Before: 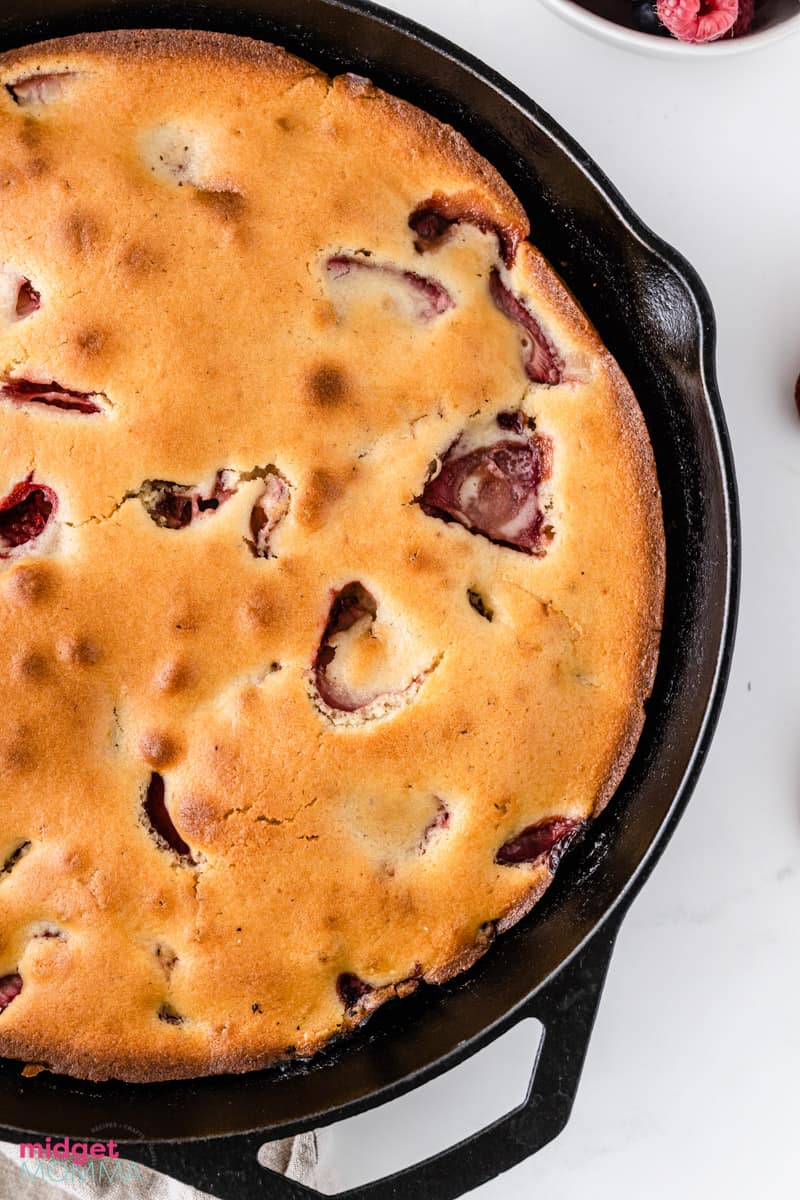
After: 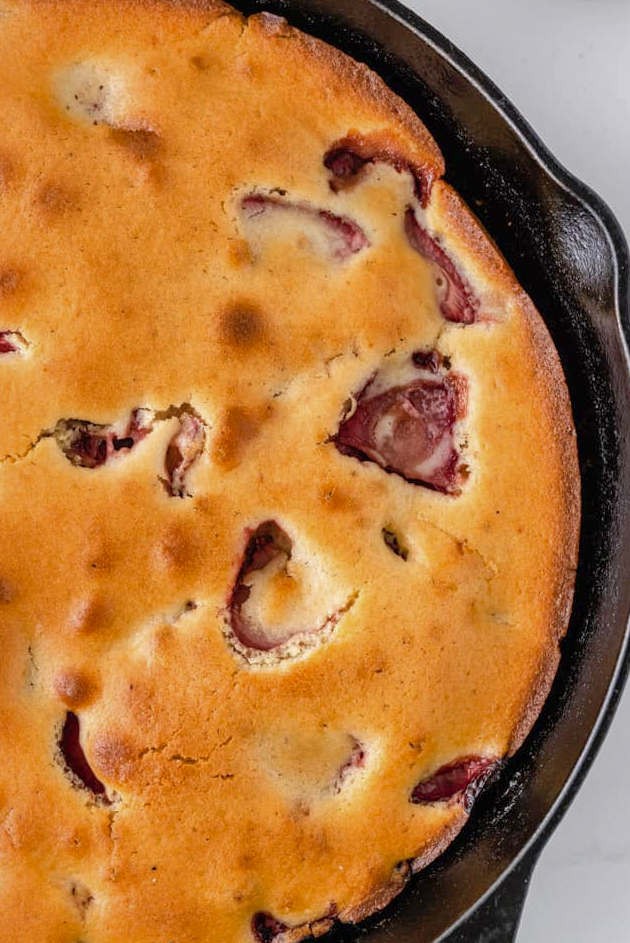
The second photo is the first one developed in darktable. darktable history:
shadows and highlights: highlights -59.91
crop and rotate: left 10.792%, top 5.137%, right 10.439%, bottom 16.276%
